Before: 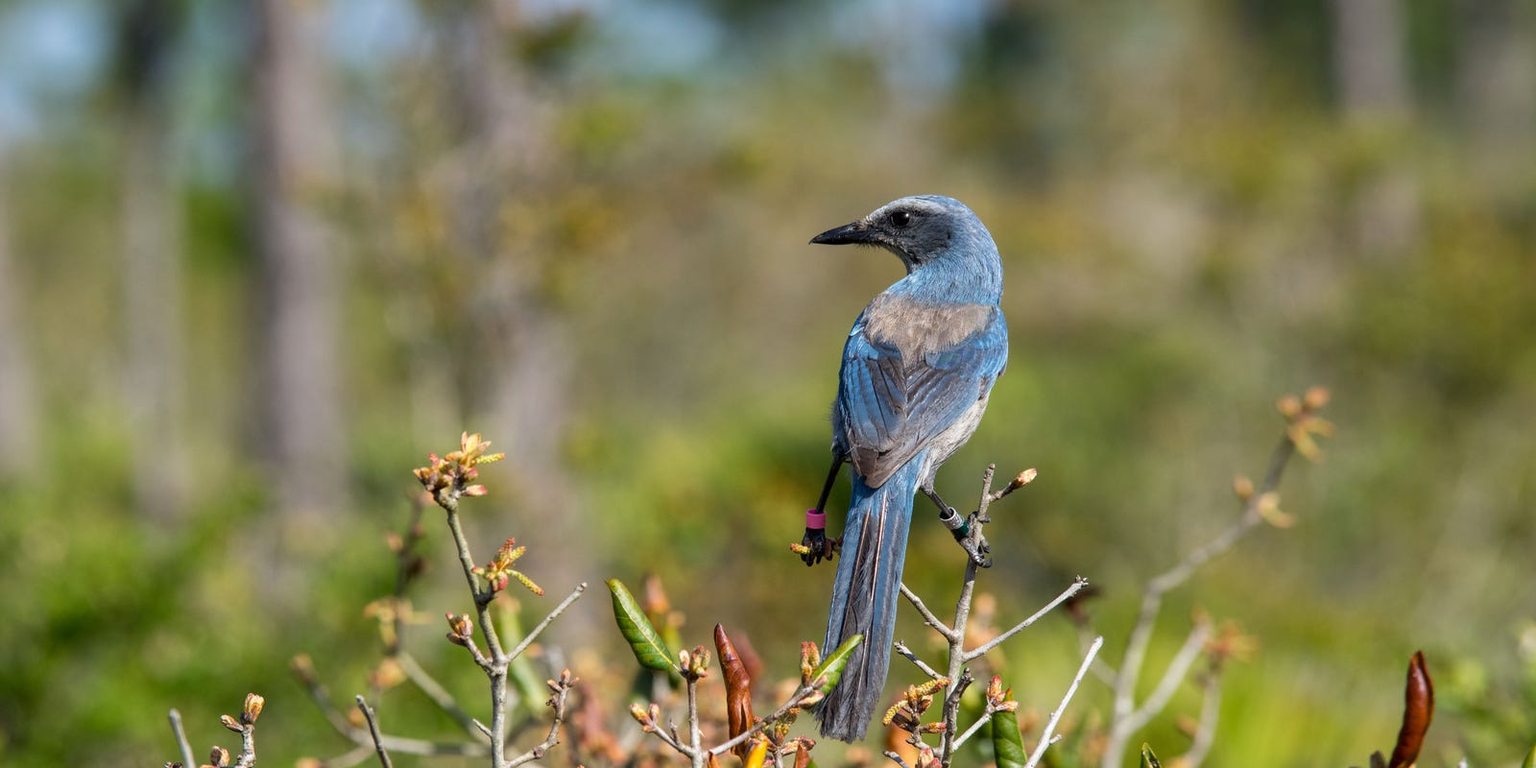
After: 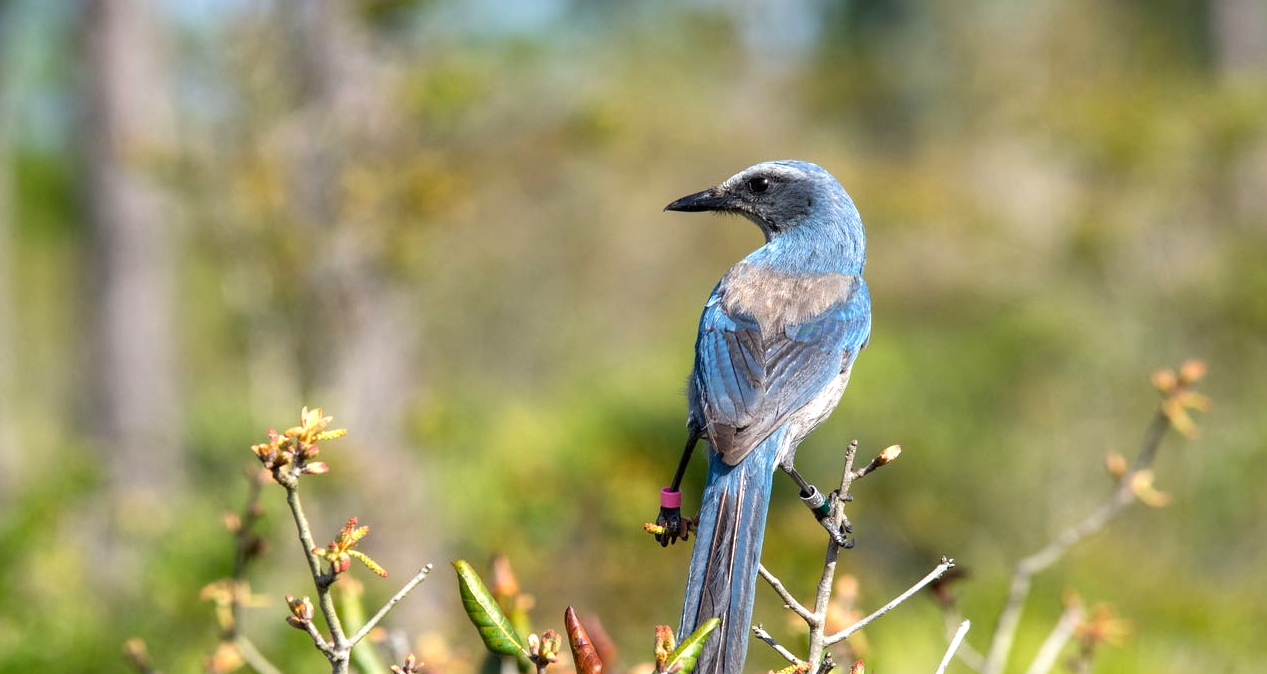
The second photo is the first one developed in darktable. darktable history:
exposure: exposure 0.6 EV, compensate highlight preservation false
crop: left 11.225%, top 5.381%, right 9.565%, bottom 10.314%
